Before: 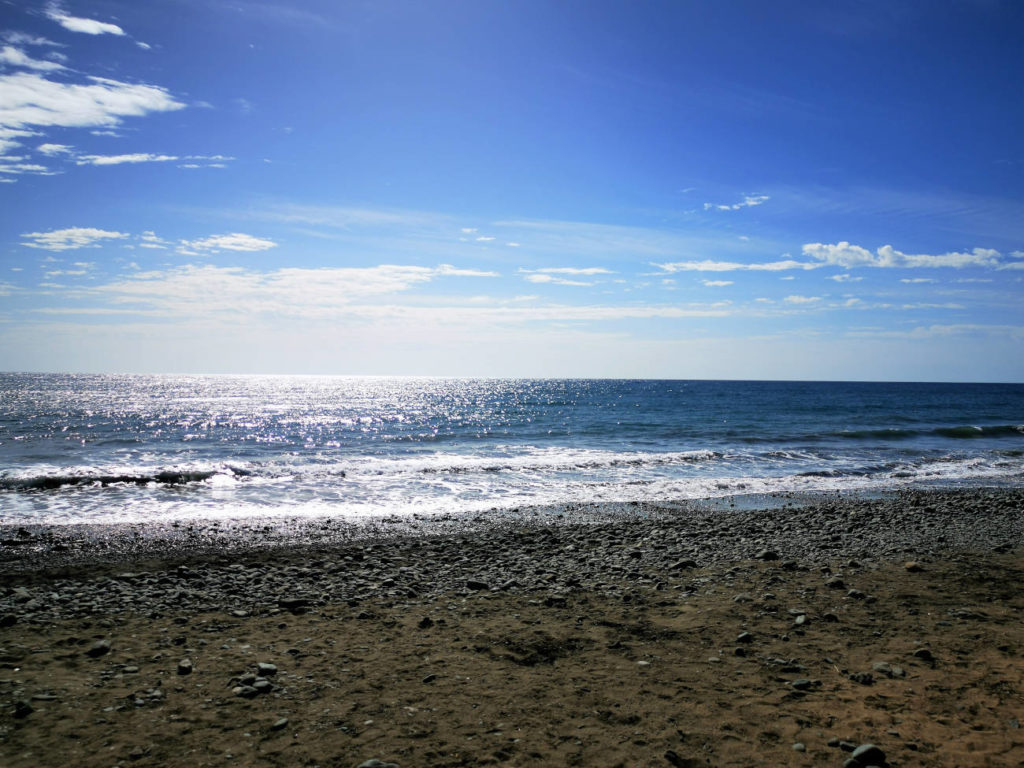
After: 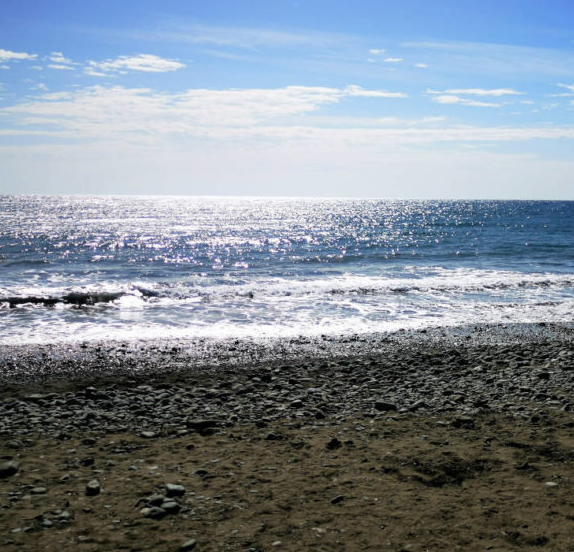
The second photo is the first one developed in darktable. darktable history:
crop: left 9.046%, top 23.411%, right 34.863%, bottom 4.588%
